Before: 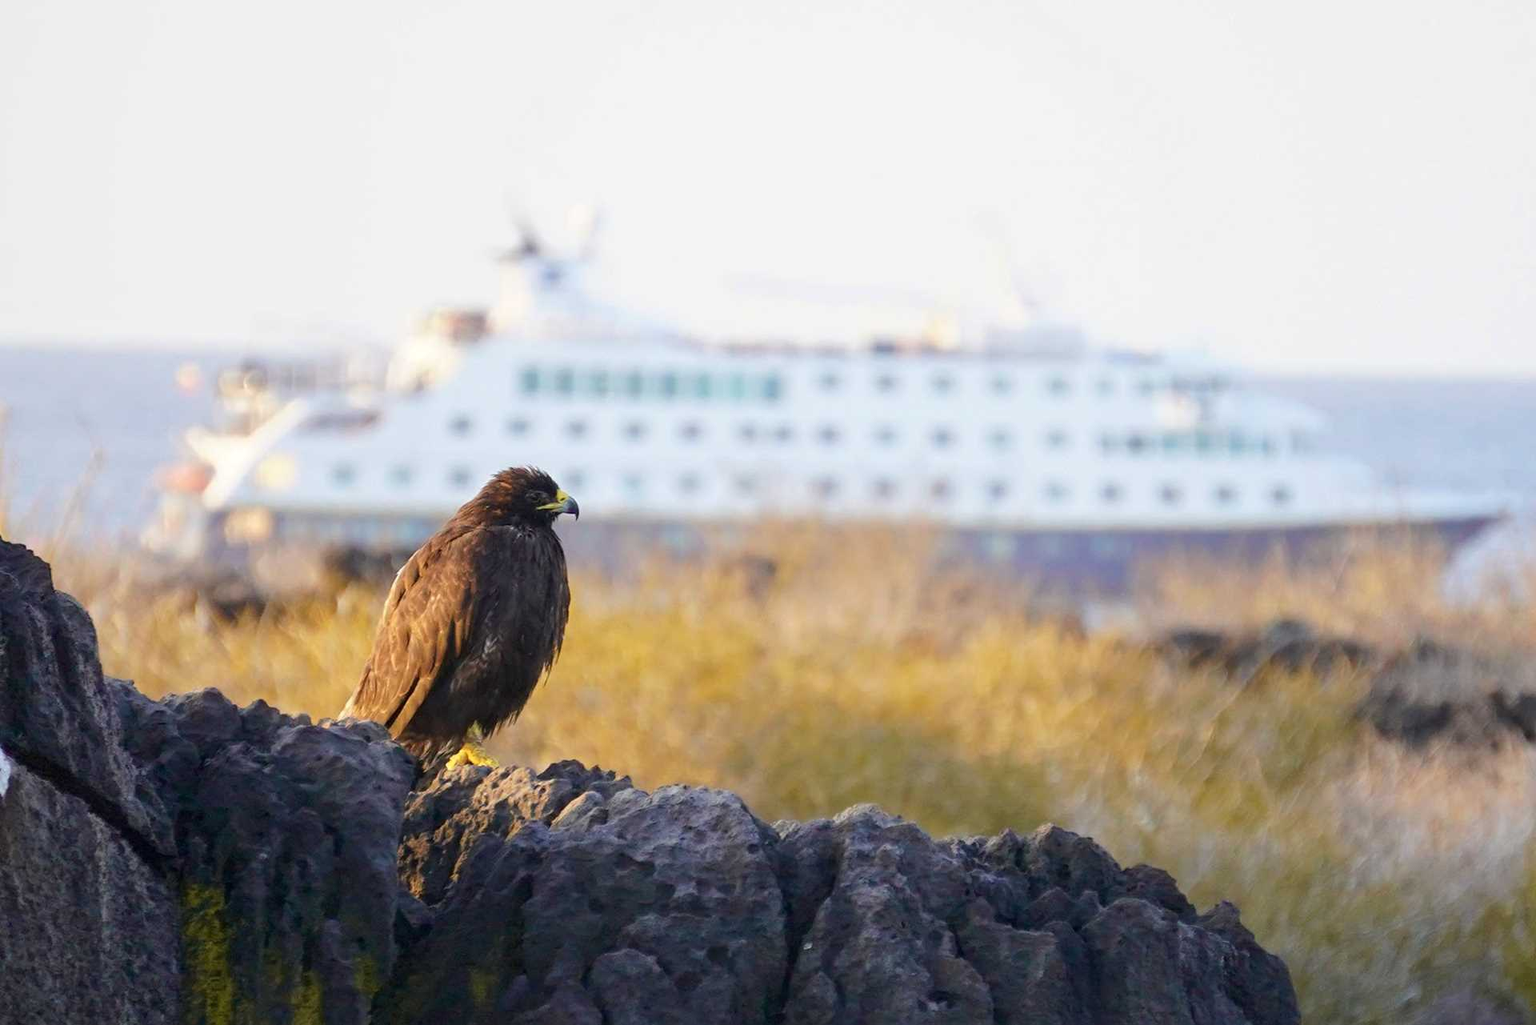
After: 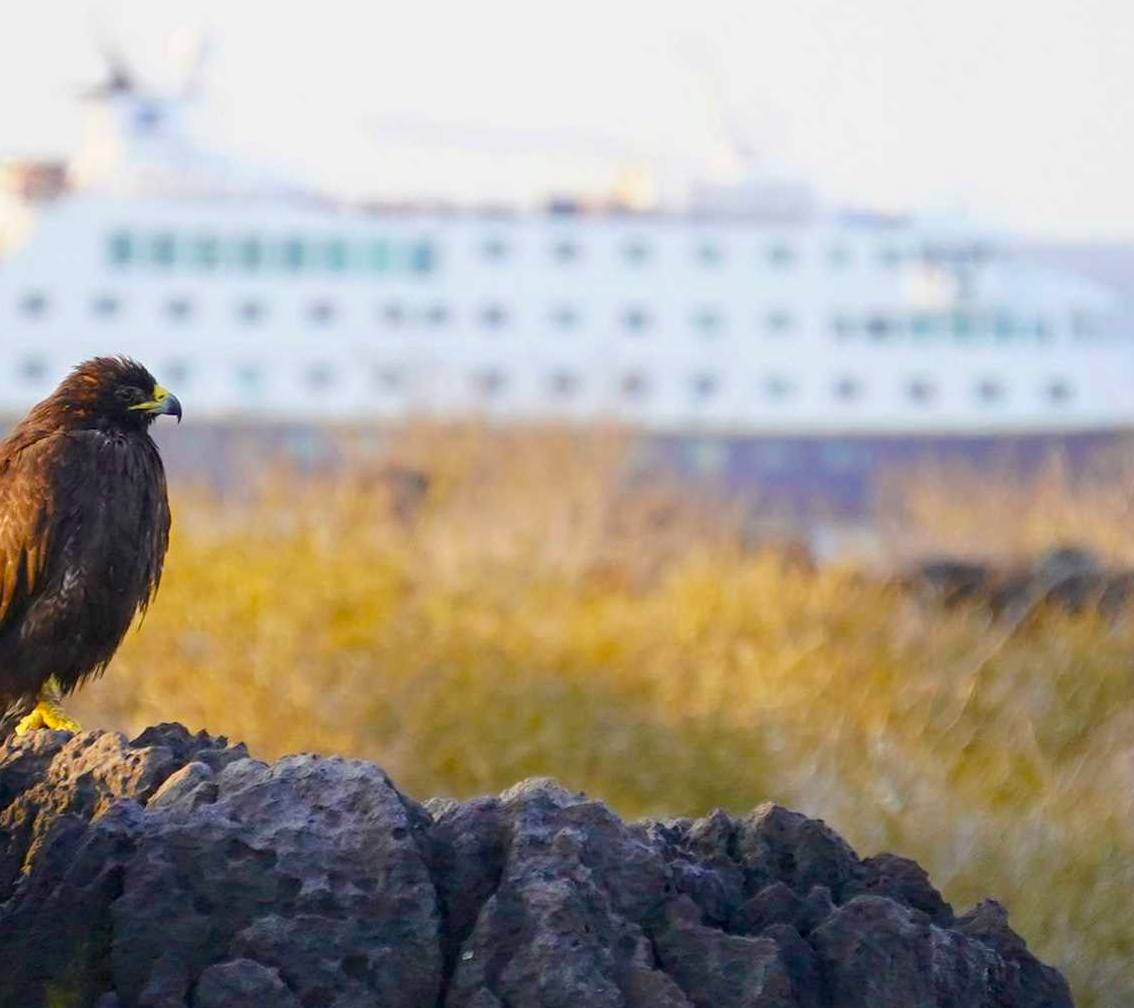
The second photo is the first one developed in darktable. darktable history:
color balance rgb: linear chroma grading › shadows -8%, linear chroma grading › global chroma 10%, perceptual saturation grading › global saturation 2%, perceptual saturation grading › highlights -2%, perceptual saturation grading › mid-tones 4%, perceptual saturation grading › shadows 8%, perceptual brilliance grading › global brilliance 2%, perceptual brilliance grading › highlights -4%, global vibrance 16%, saturation formula JzAzBz (2021)
crop and rotate: left 28.256%, top 17.734%, right 12.656%, bottom 3.573%
